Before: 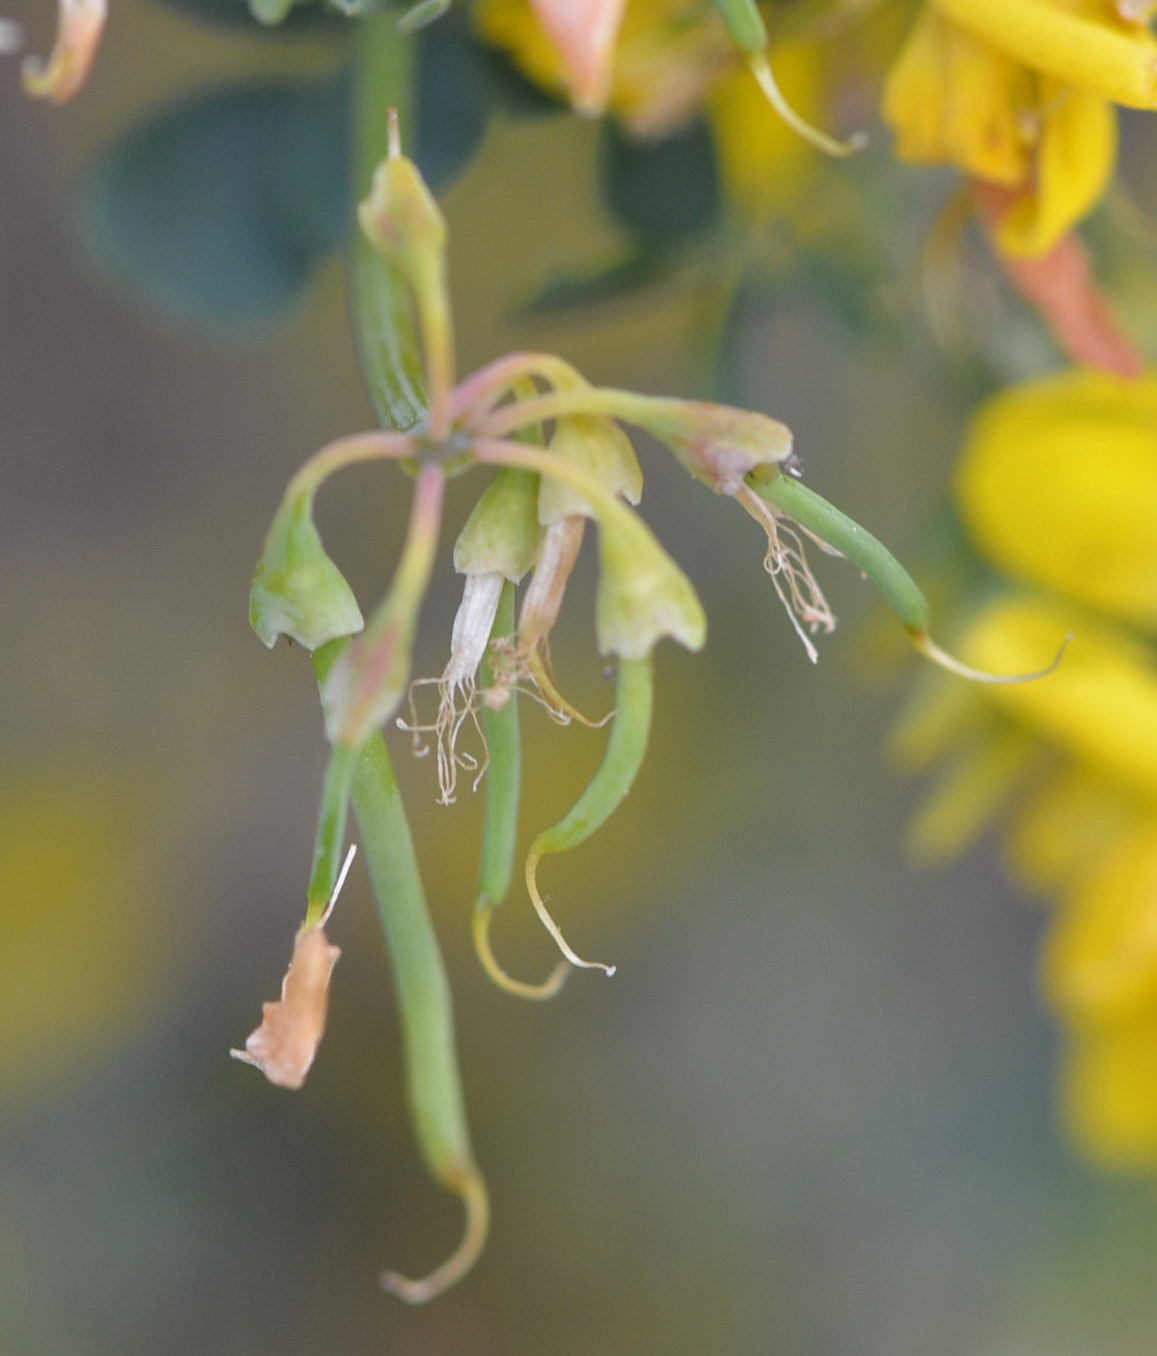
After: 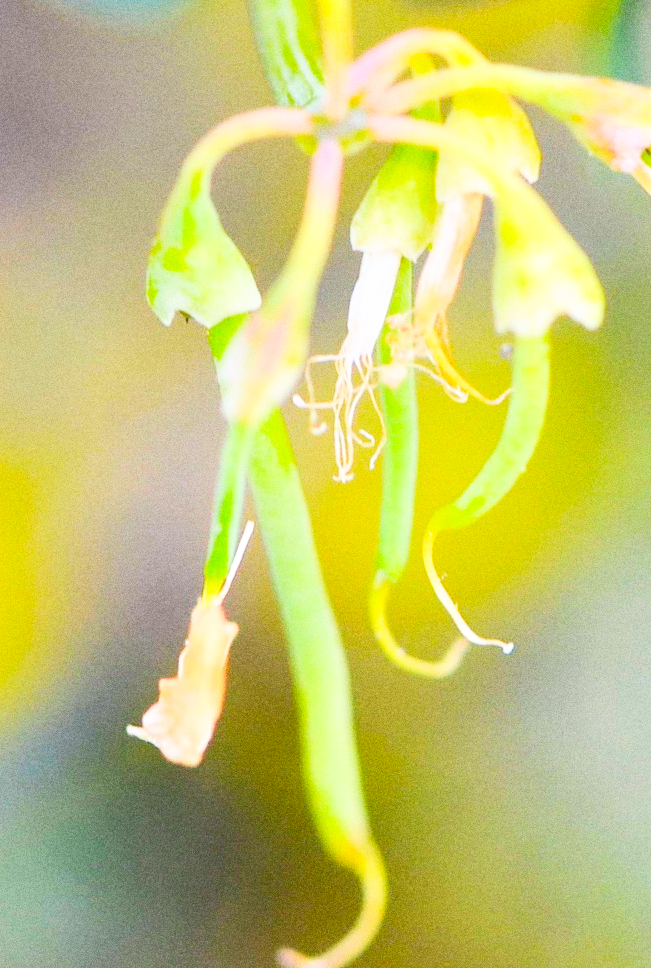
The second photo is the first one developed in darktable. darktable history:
crop: left 8.966%, top 23.852%, right 34.699%, bottom 4.703%
contrast brightness saturation: contrast 0.26, brightness 0.02, saturation 0.87
grain: coarseness 9.61 ISO, strength 35.62%
base curve: curves: ch0 [(0, 0) (0.007, 0.004) (0.027, 0.03) (0.046, 0.07) (0.207, 0.54) (0.442, 0.872) (0.673, 0.972) (1, 1)], preserve colors none
